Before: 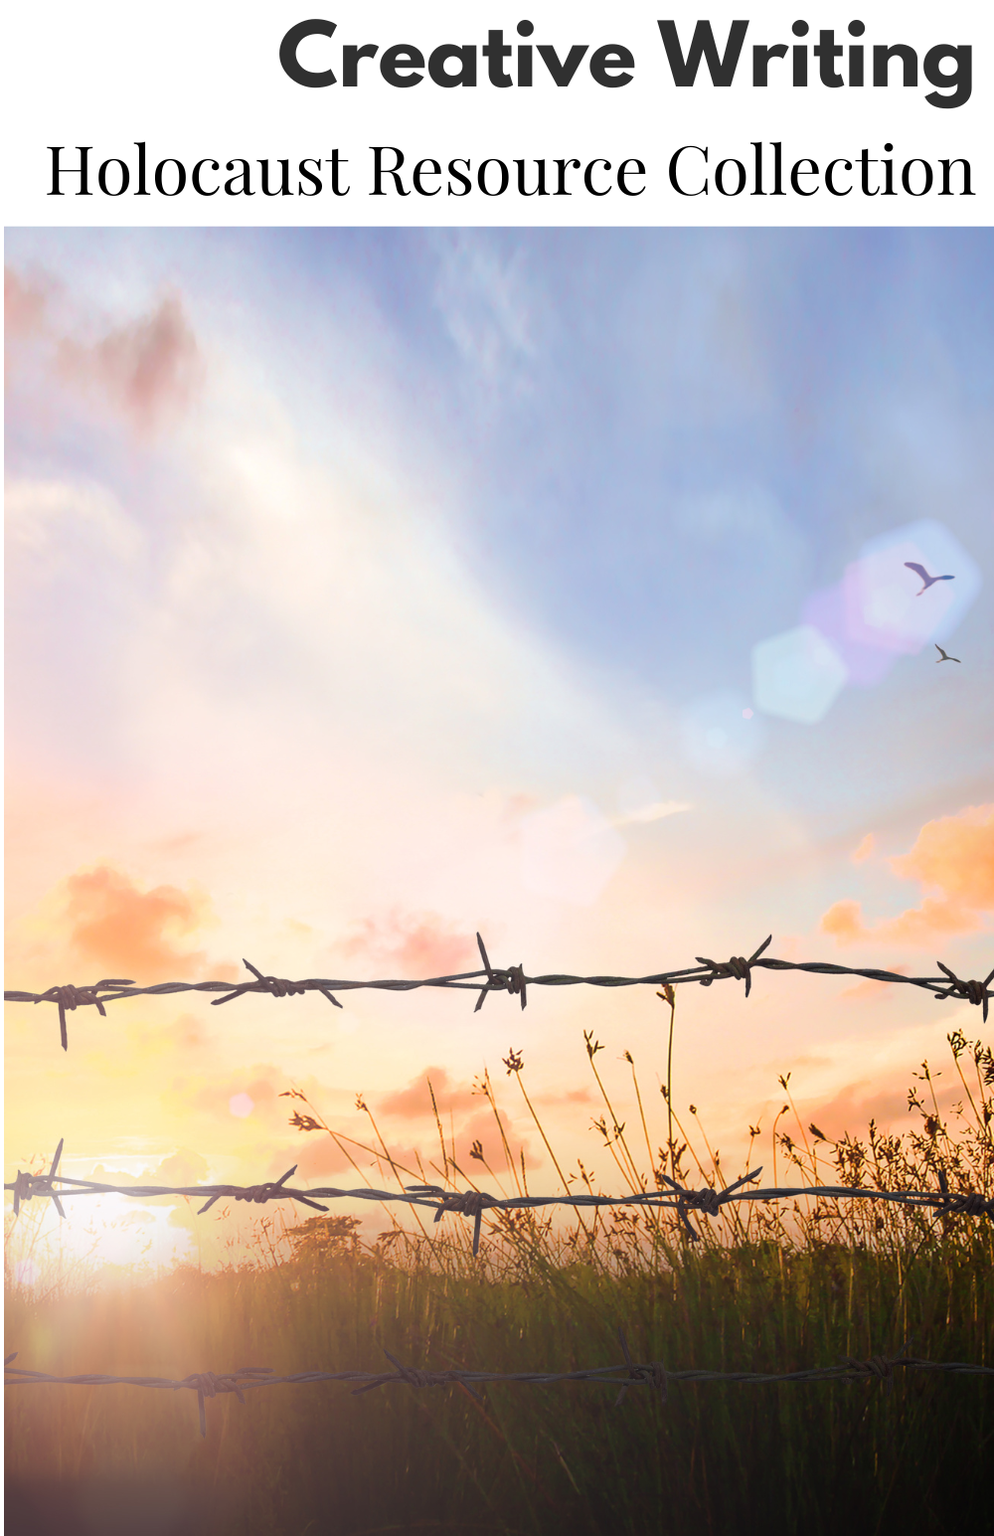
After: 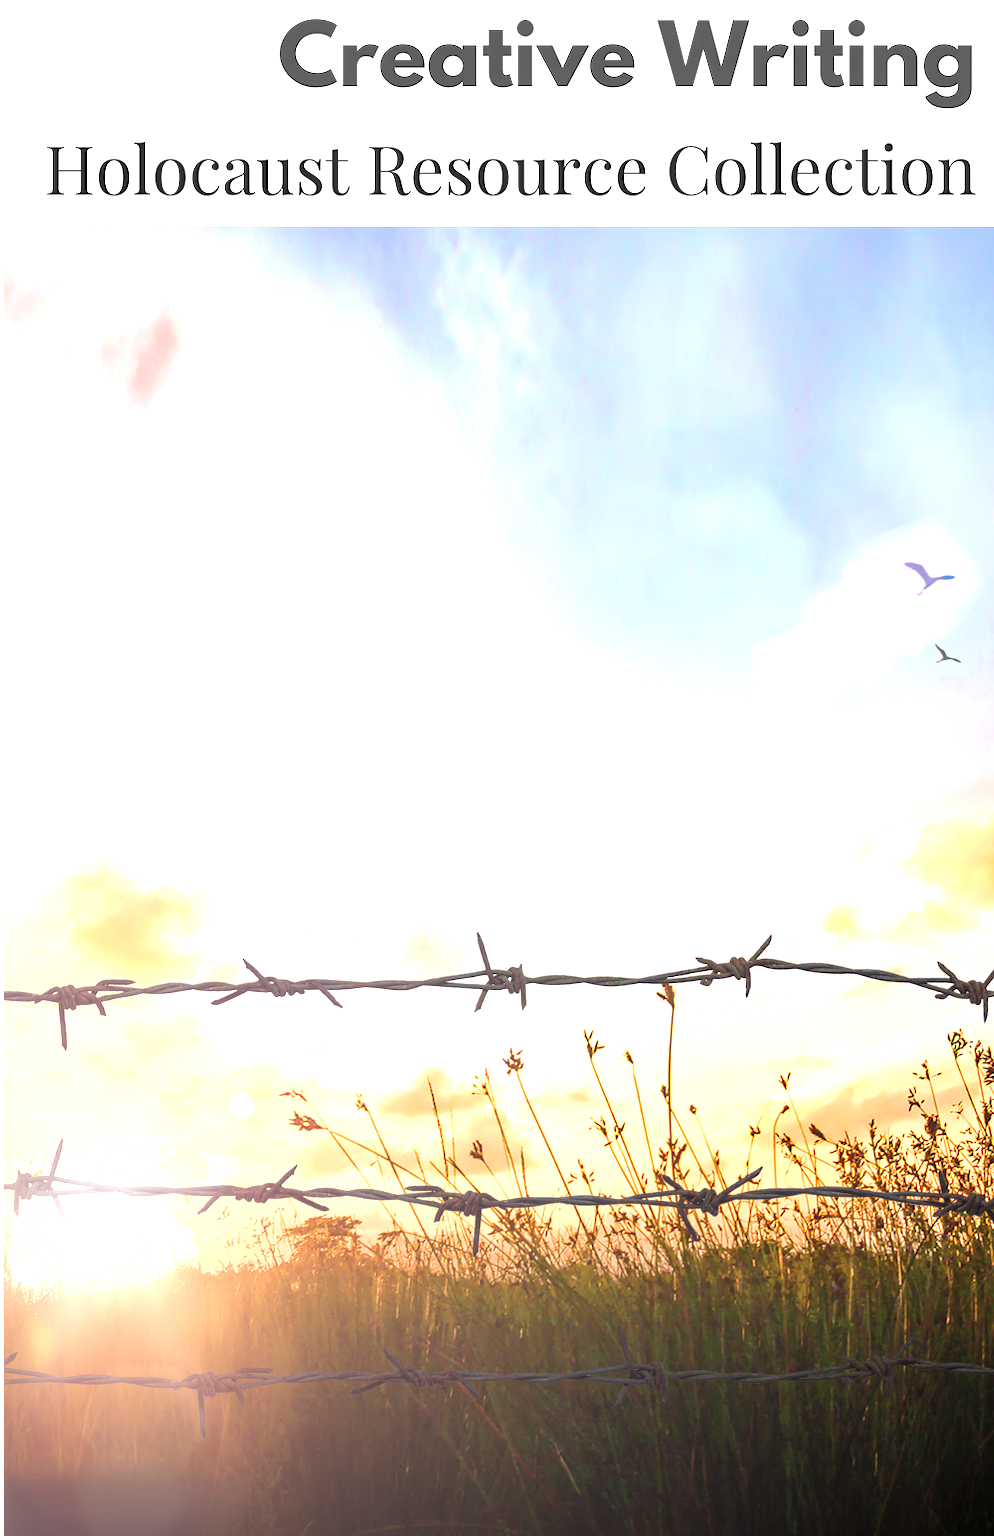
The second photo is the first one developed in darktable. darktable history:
exposure: black level correction 0.001, exposure 0.964 EV, compensate exposure bias true, compensate highlight preservation false
local contrast: on, module defaults
